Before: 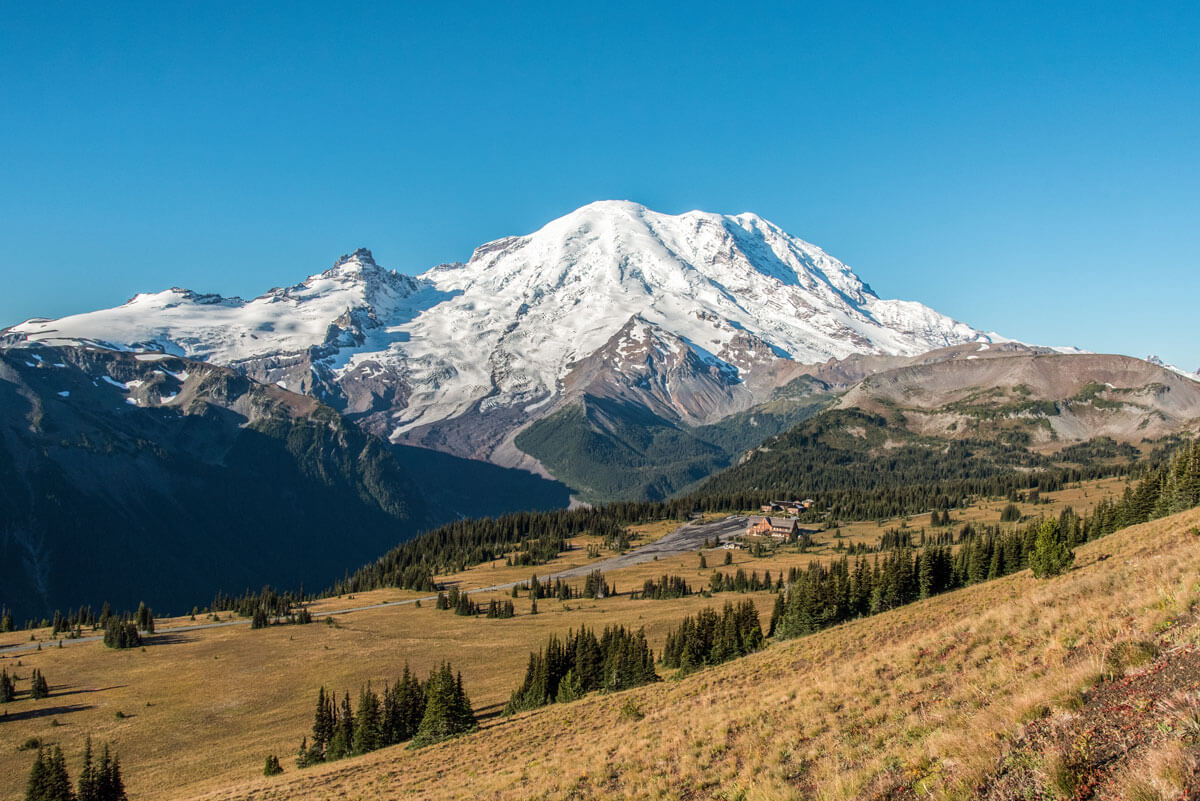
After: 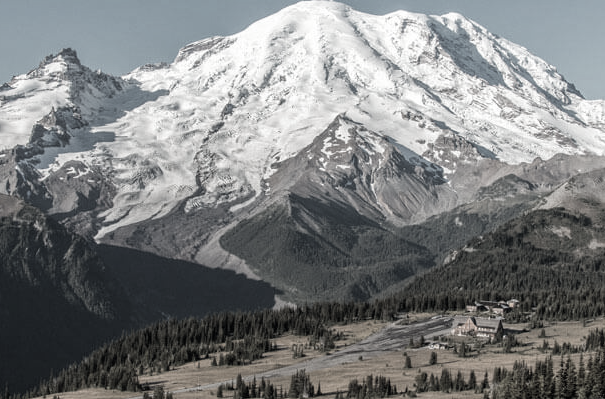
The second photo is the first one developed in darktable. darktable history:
crop: left 24.6%, top 24.989%, right 24.926%, bottom 25.125%
color correction: highlights b* -0.015, saturation 0.204
